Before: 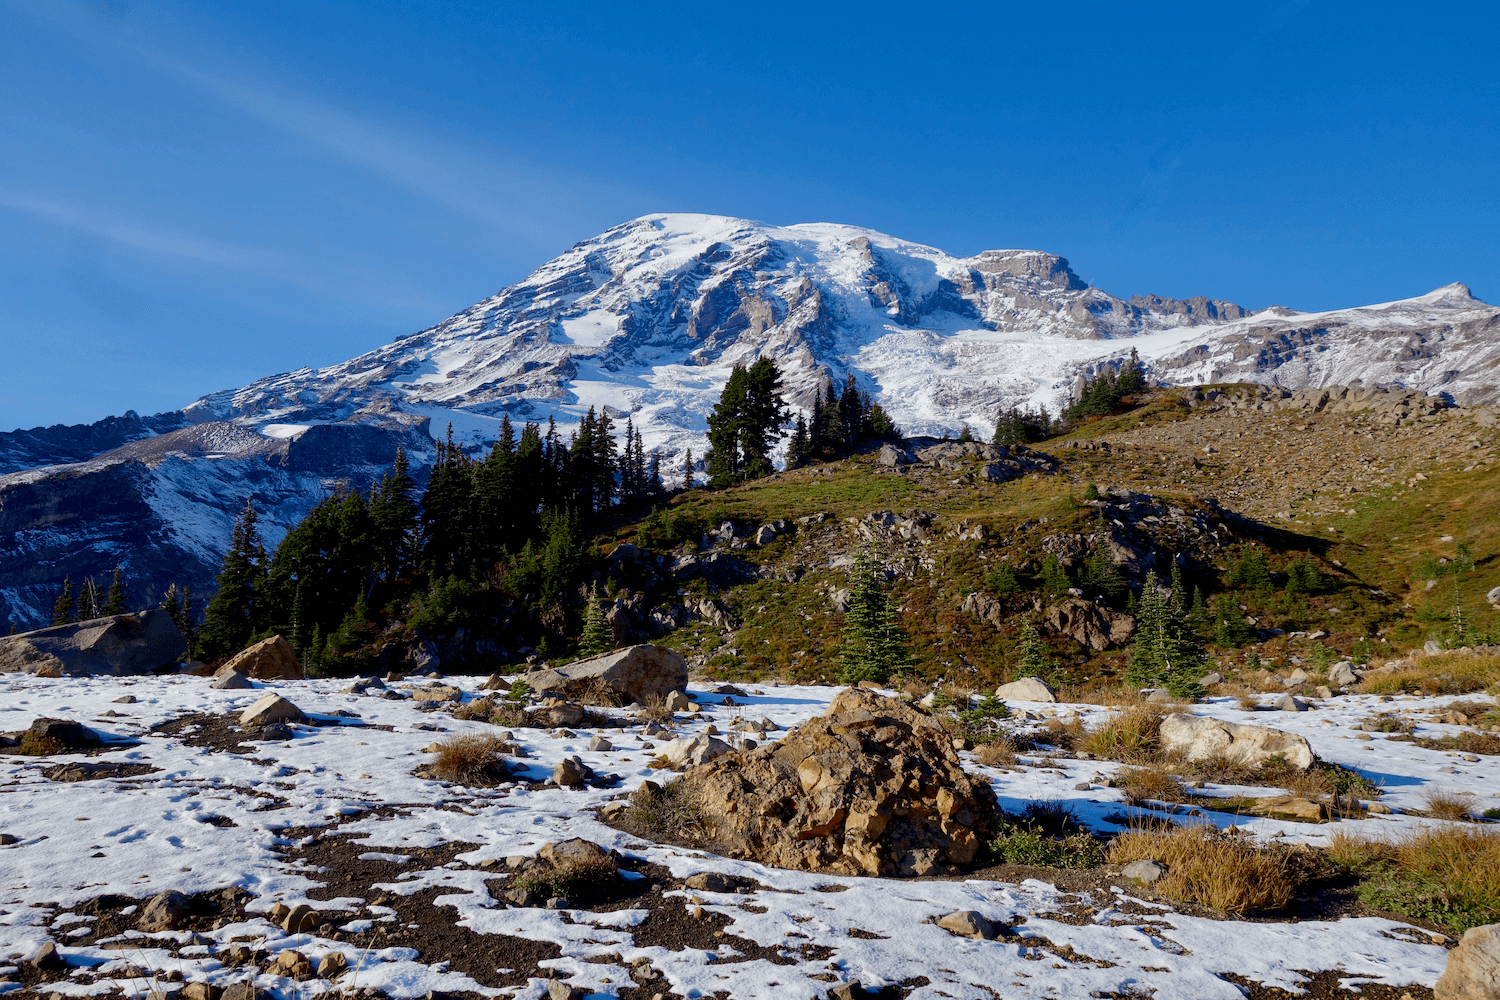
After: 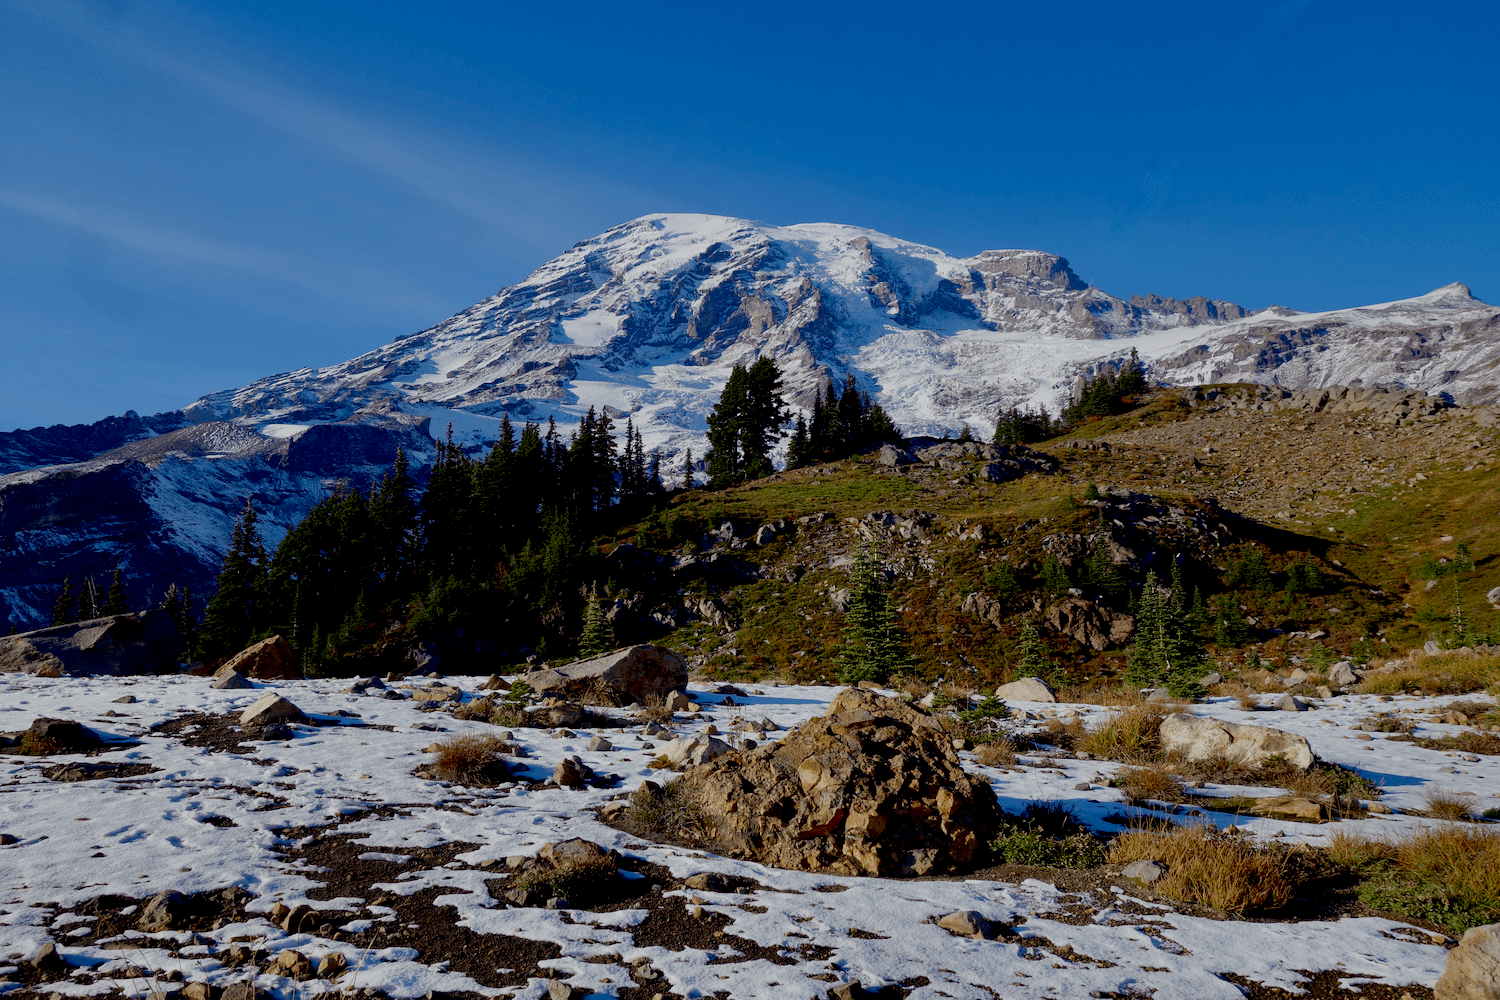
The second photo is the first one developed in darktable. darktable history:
exposure: black level correction 0.011, exposure -0.485 EV, compensate highlight preservation false
sharpen: radius 2.87, amount 0.85, threshold 47.4
